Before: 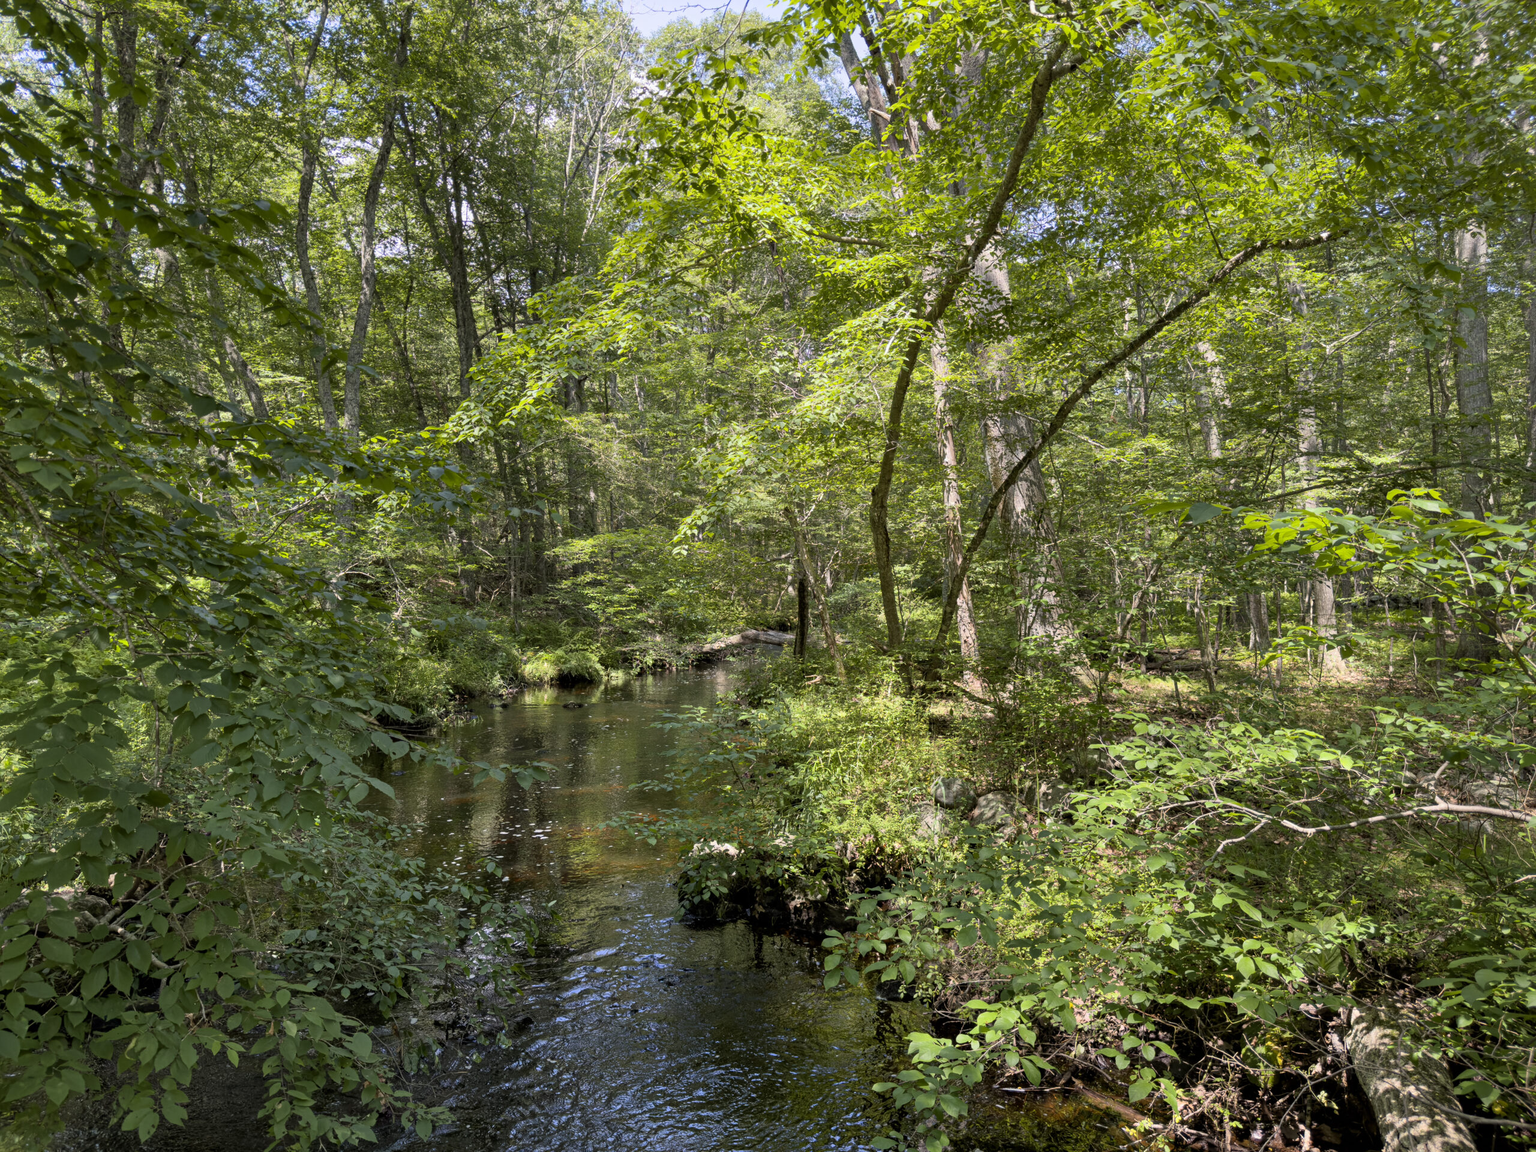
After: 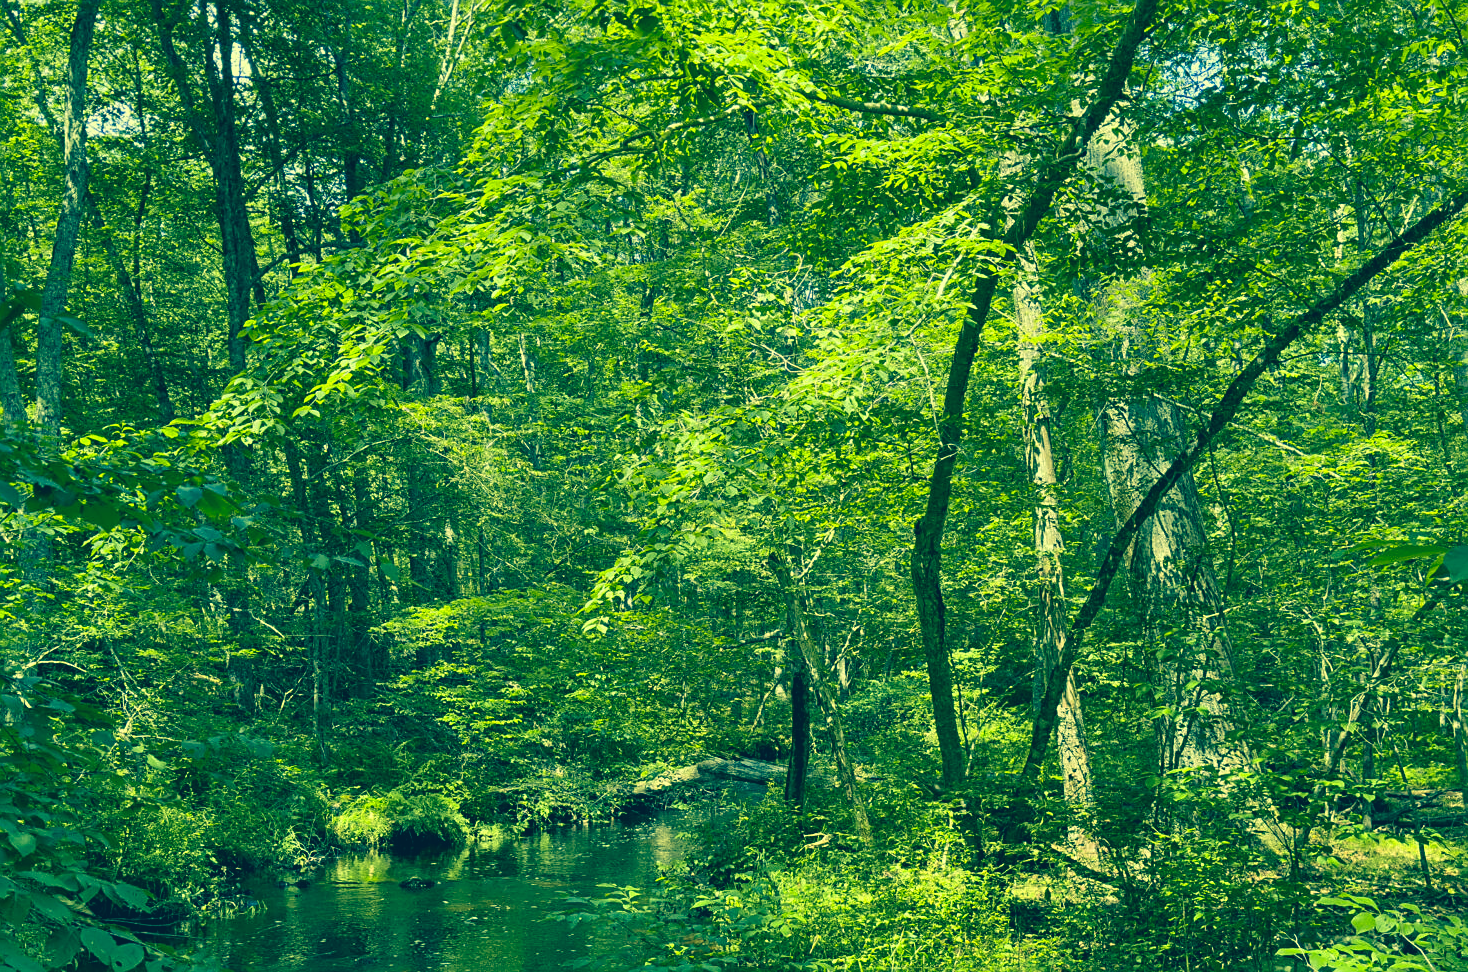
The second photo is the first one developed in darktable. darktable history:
color correction: highlights a* -15.31, highlights b* 39.7, shadows a* -39.62, shadows b* -26.85
crop: left 21.036%, top 15.231%, right 21.589%, bottom 34.144%
velvia: on, module defaults
sharpen: on, module defaults
contrast brightness saturation: contrast 0.083, saturation 0.2
color balance rgb: global offset › luminance 0.469%, perceptual saturation grading › global saturation -27.937%
shadows and highlights: shadows 31.26, highlights 0.677, shadows color adjustment 98.02%, highlights color adjustment 58.99%, soften with gaussian
